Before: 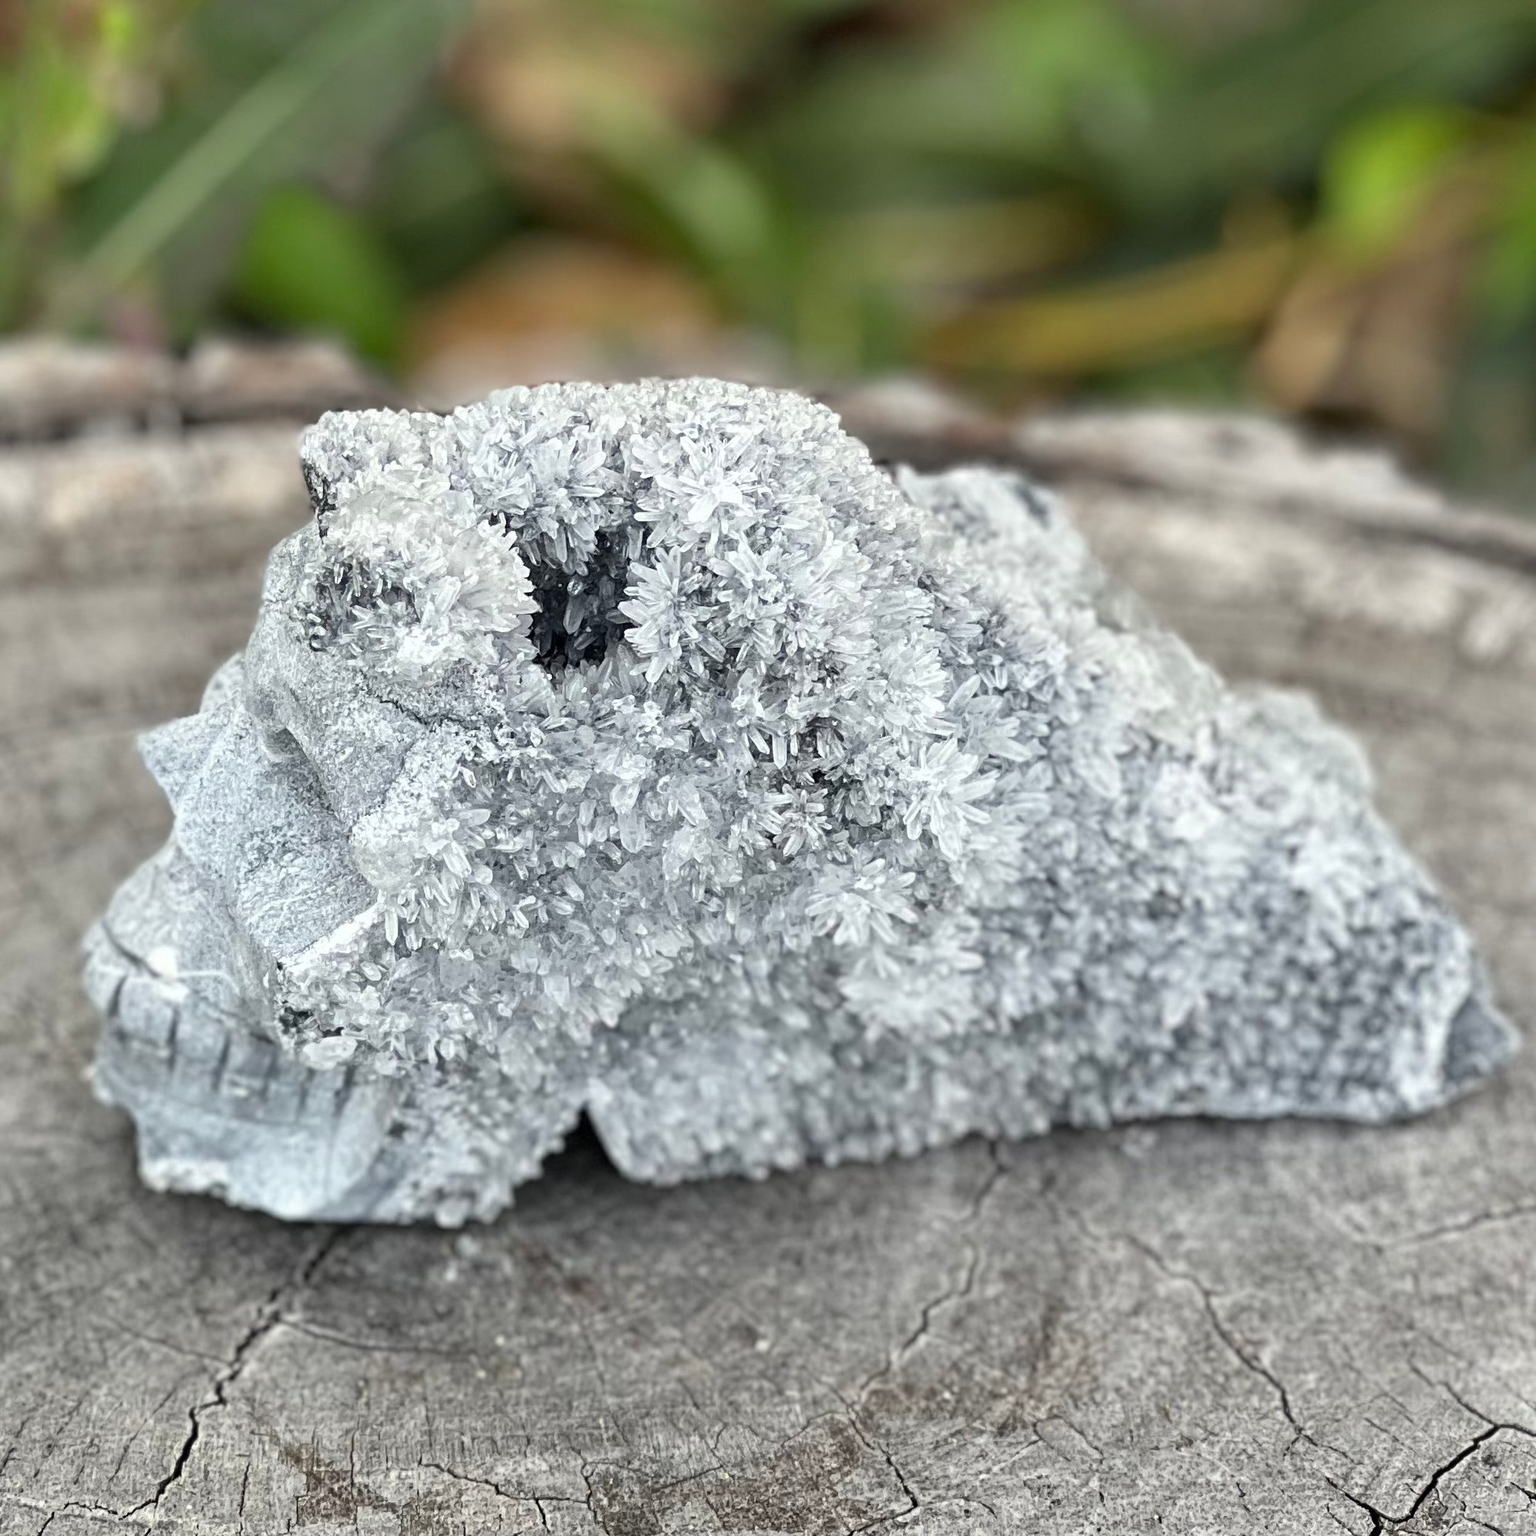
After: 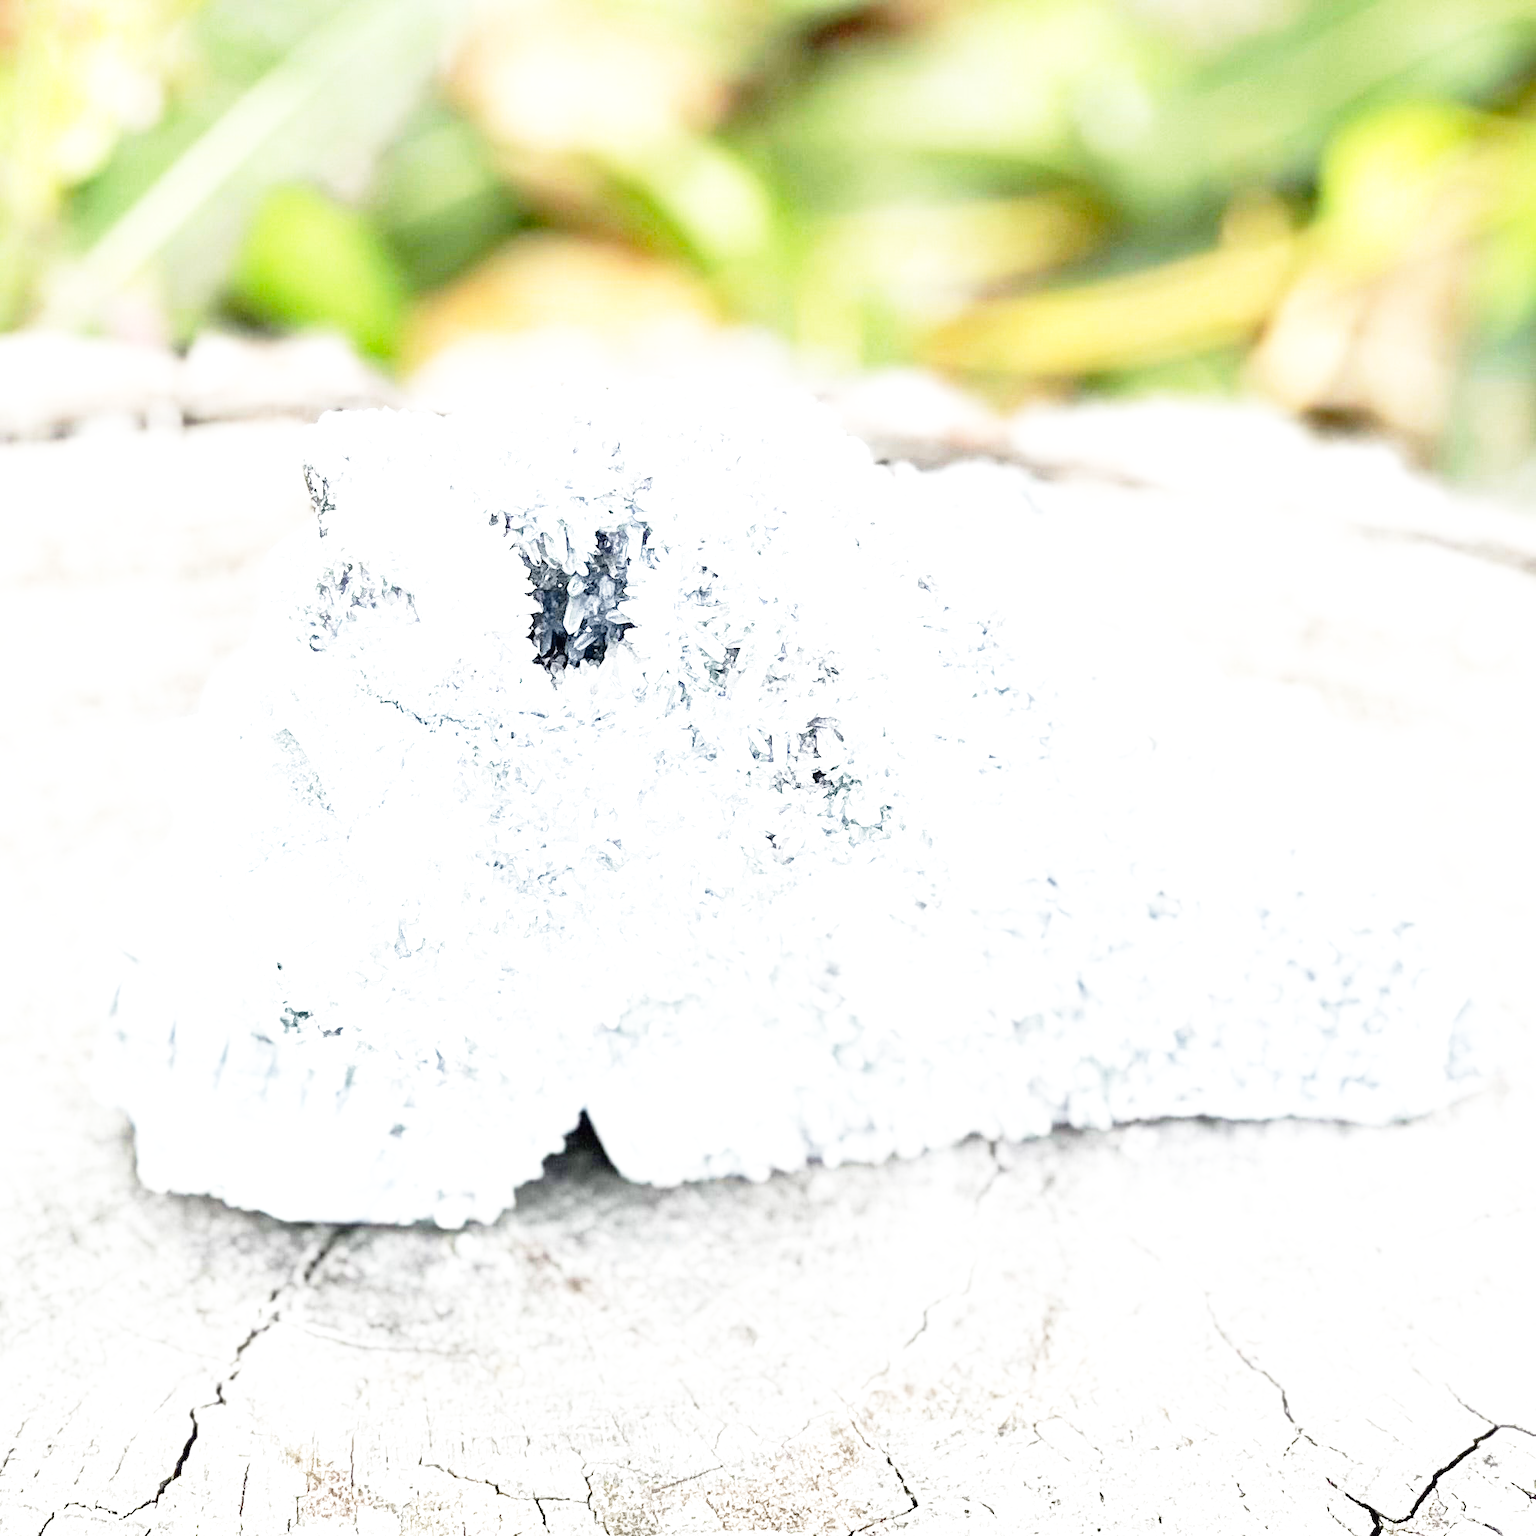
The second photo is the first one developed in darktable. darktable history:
exposure: black level correction 0, exposure 1.744 EV, compensate exposure bias true, compensate highlight preservation false
base curve: curves: ch0 [(0, 0) (0.012, 0.01) (0.073, 0.168) (0.31, 0.711) (0.645, 0.957) (1, 1)], preserve colors none
